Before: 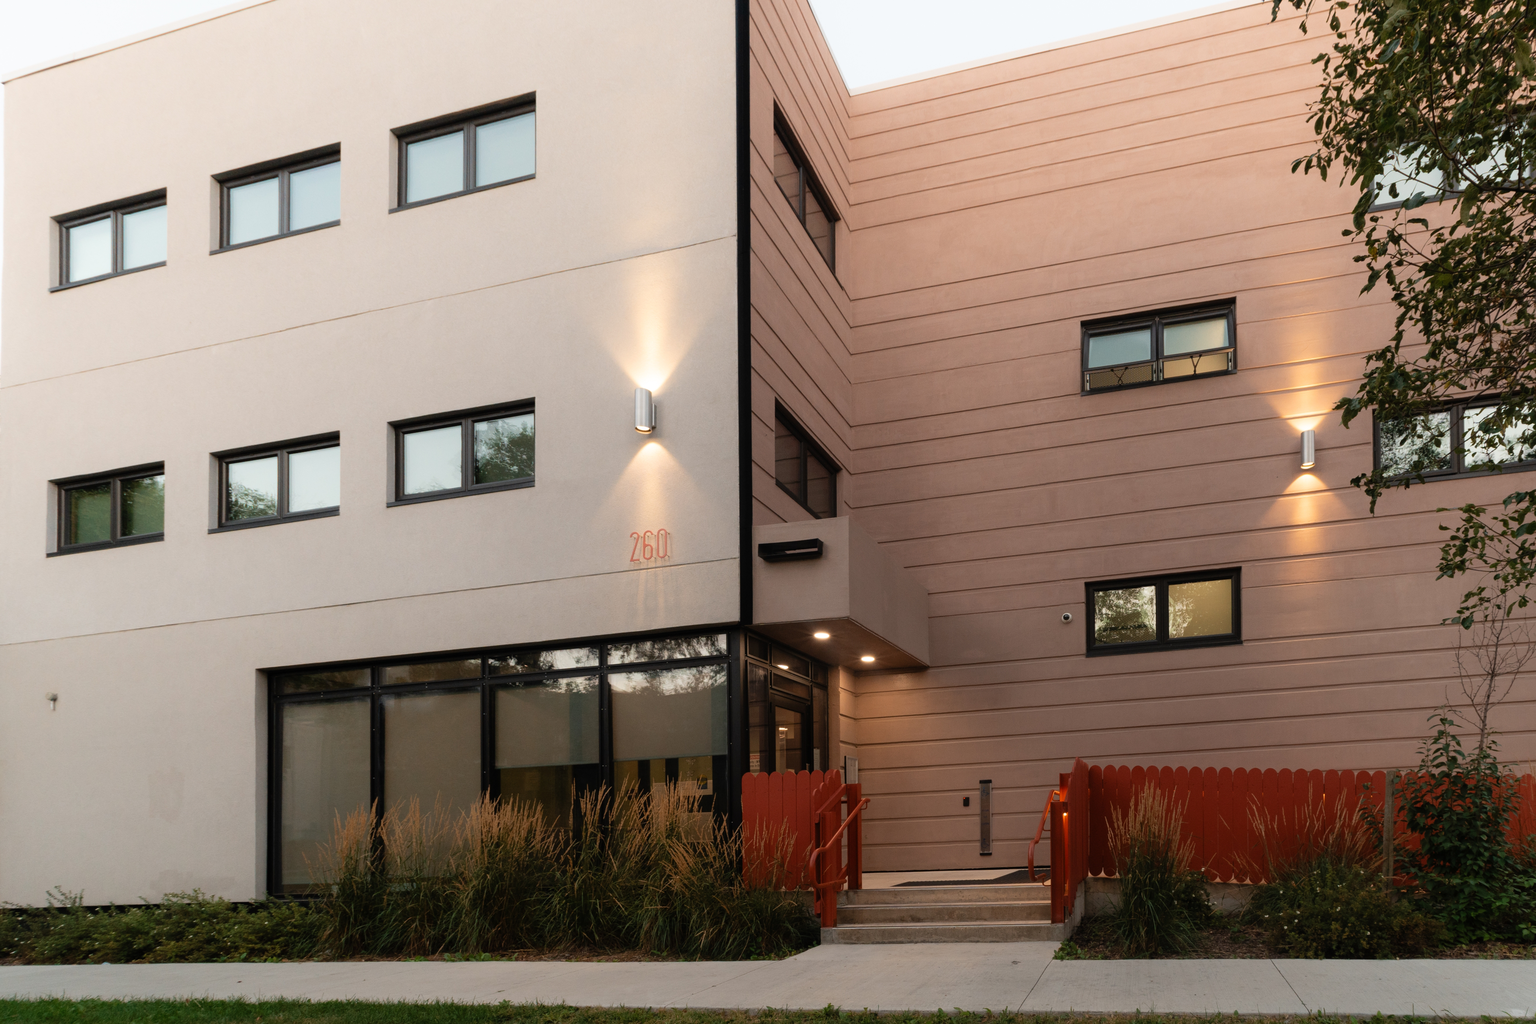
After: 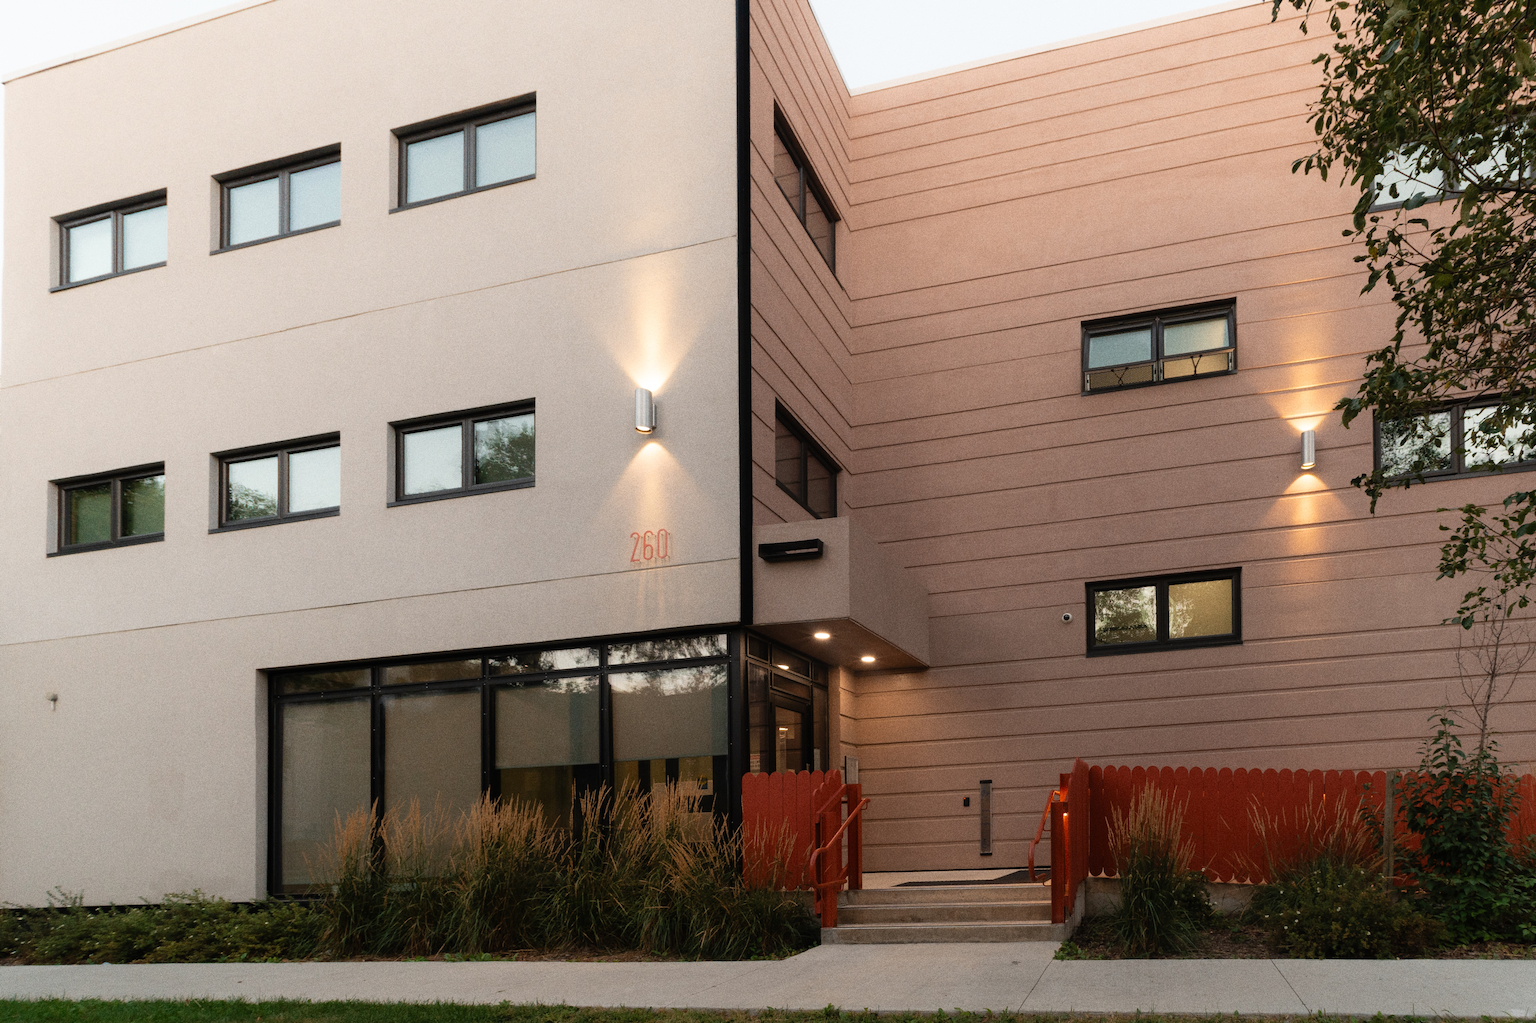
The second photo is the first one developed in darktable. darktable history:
grain: coarseness 0.09 ISO, strength 40%
white balance: emerald 1
